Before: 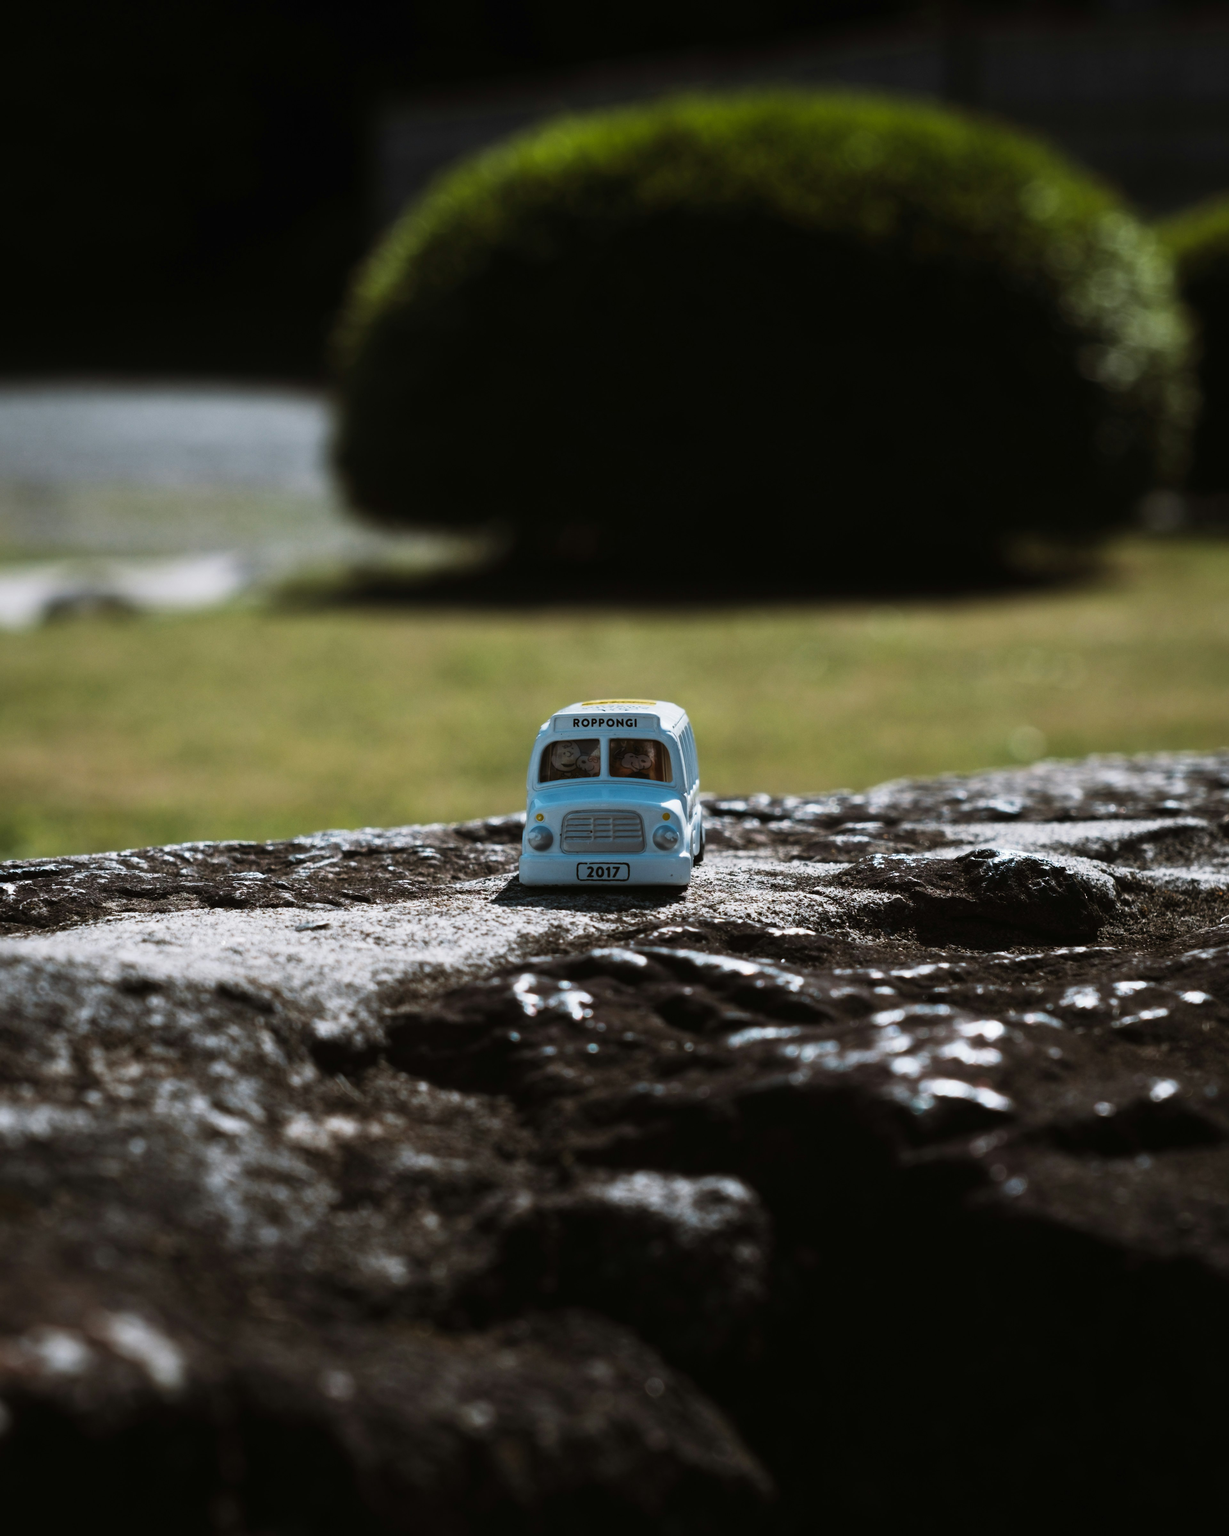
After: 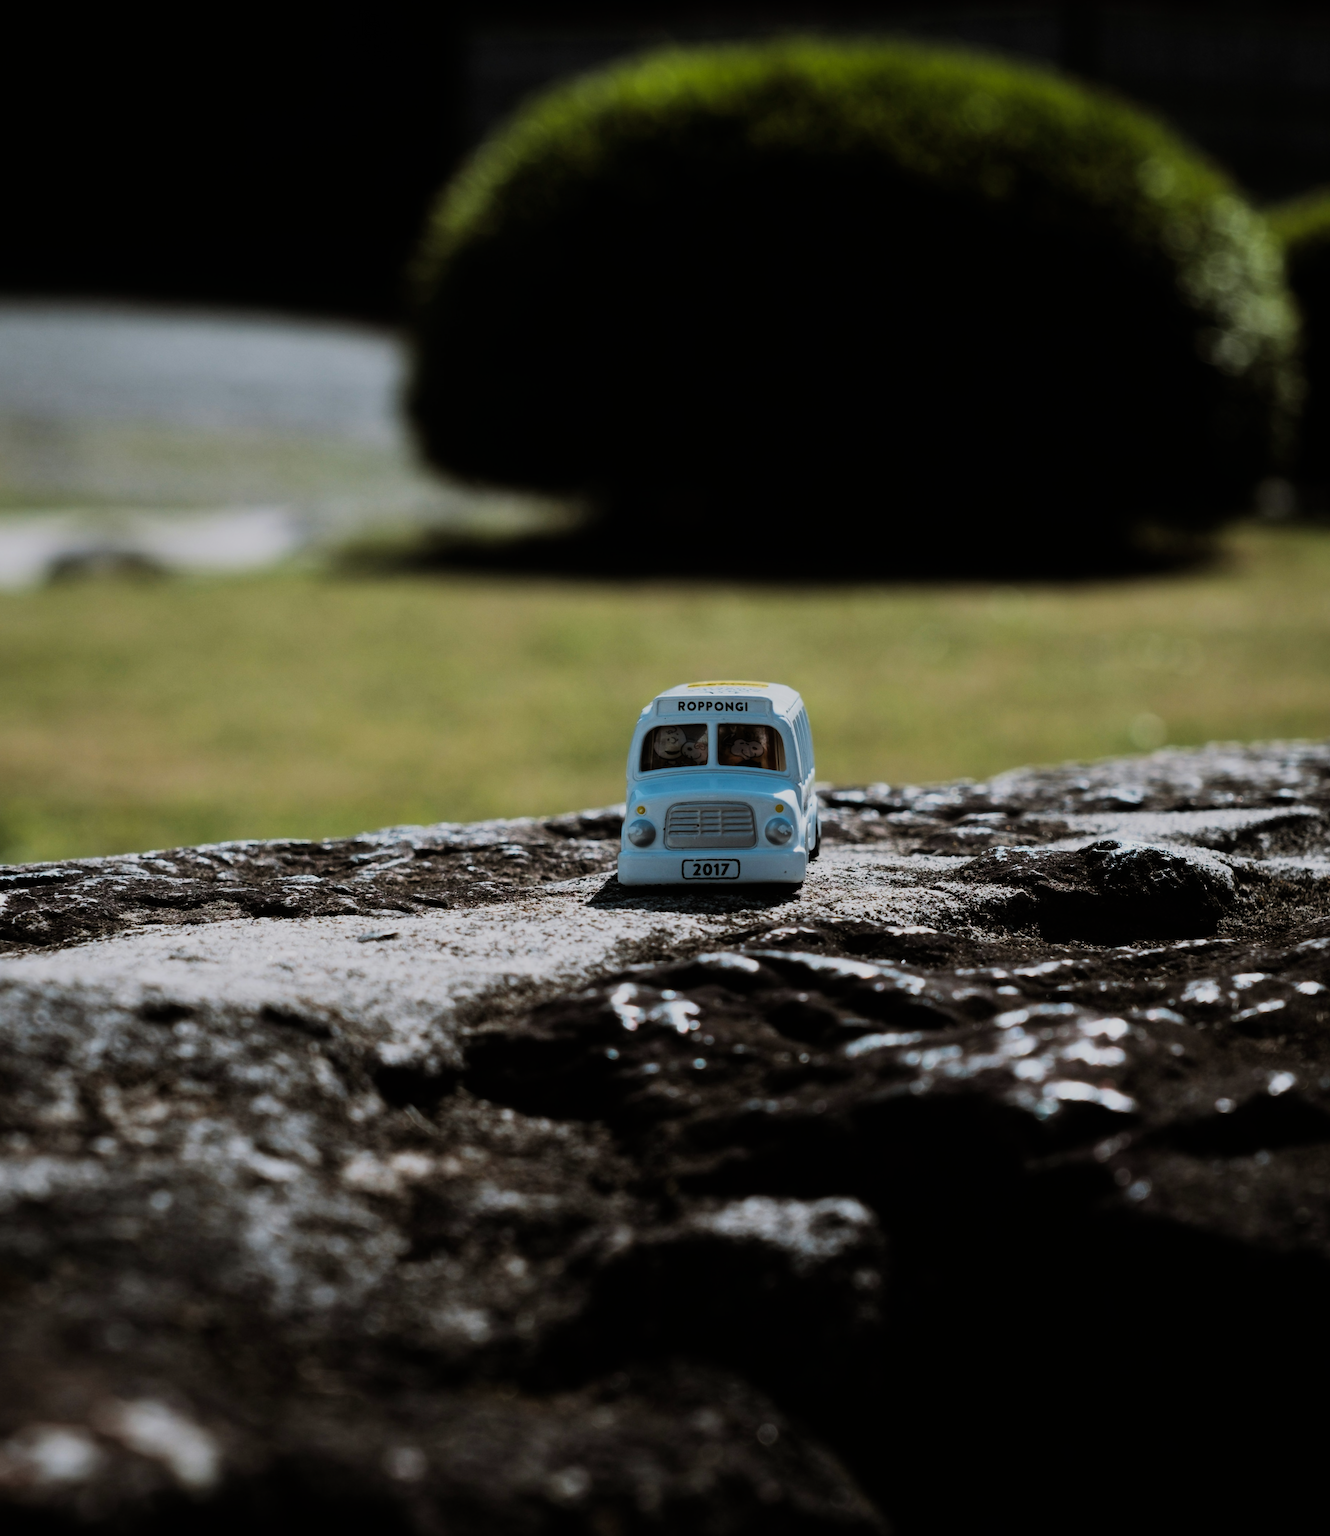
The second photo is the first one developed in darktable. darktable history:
filmic rgb: black relative exposure -7.65 EV, white relative exposure 4.56 EV, hardness 3.61, color science v6 (2022)
rotate and perspective: rotation -0.013°, lens shift (vertical) -0.027, lens shift (horizontal) 0.178, crop left 0.016, crop right 0.989, crop top 0.082, crop bottom 0.918
